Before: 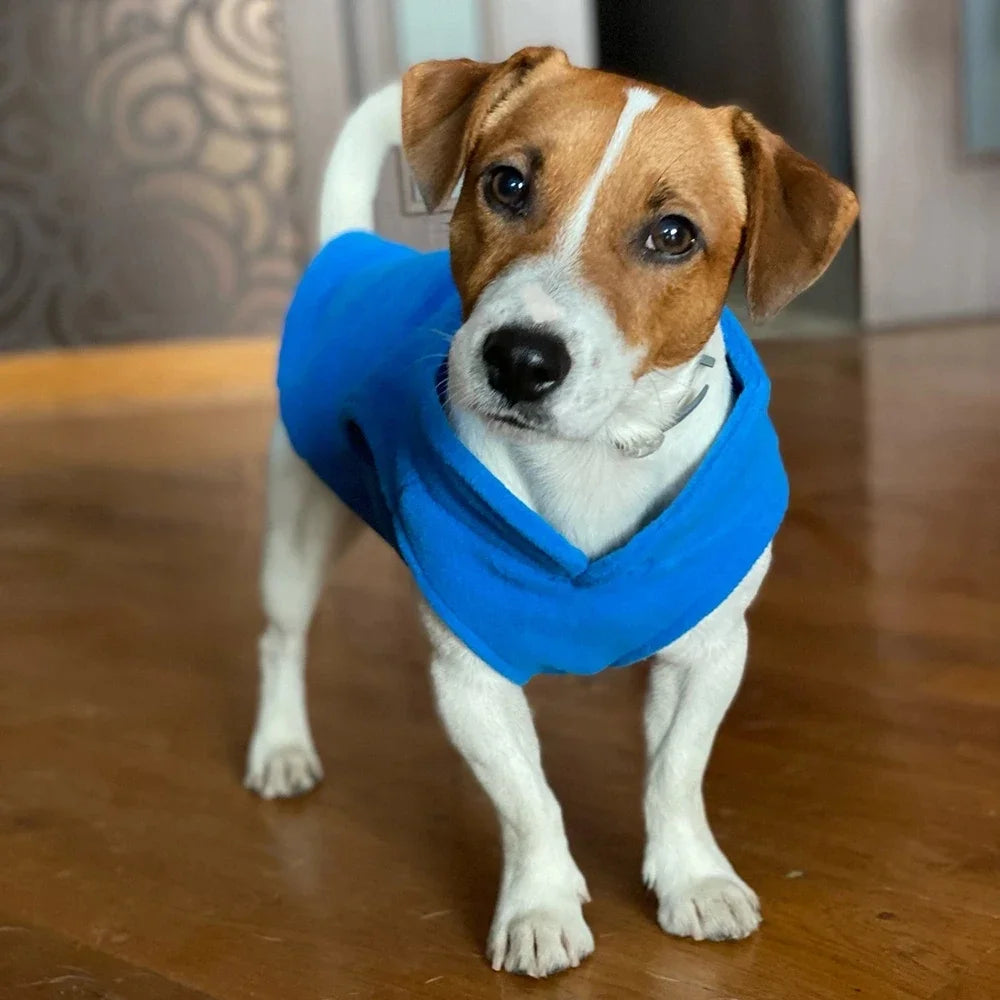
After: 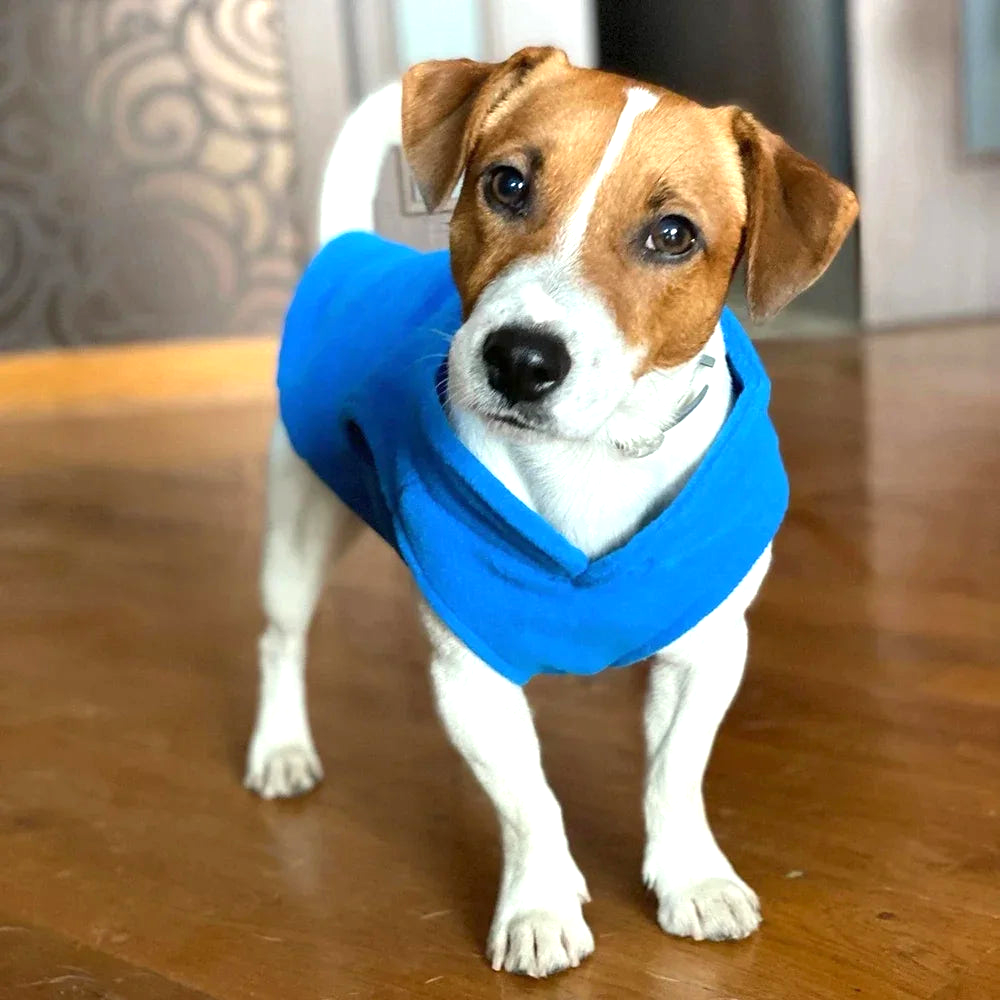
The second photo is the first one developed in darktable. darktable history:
exposure: exposure 0.747 EV, compensate highlight preservation false
